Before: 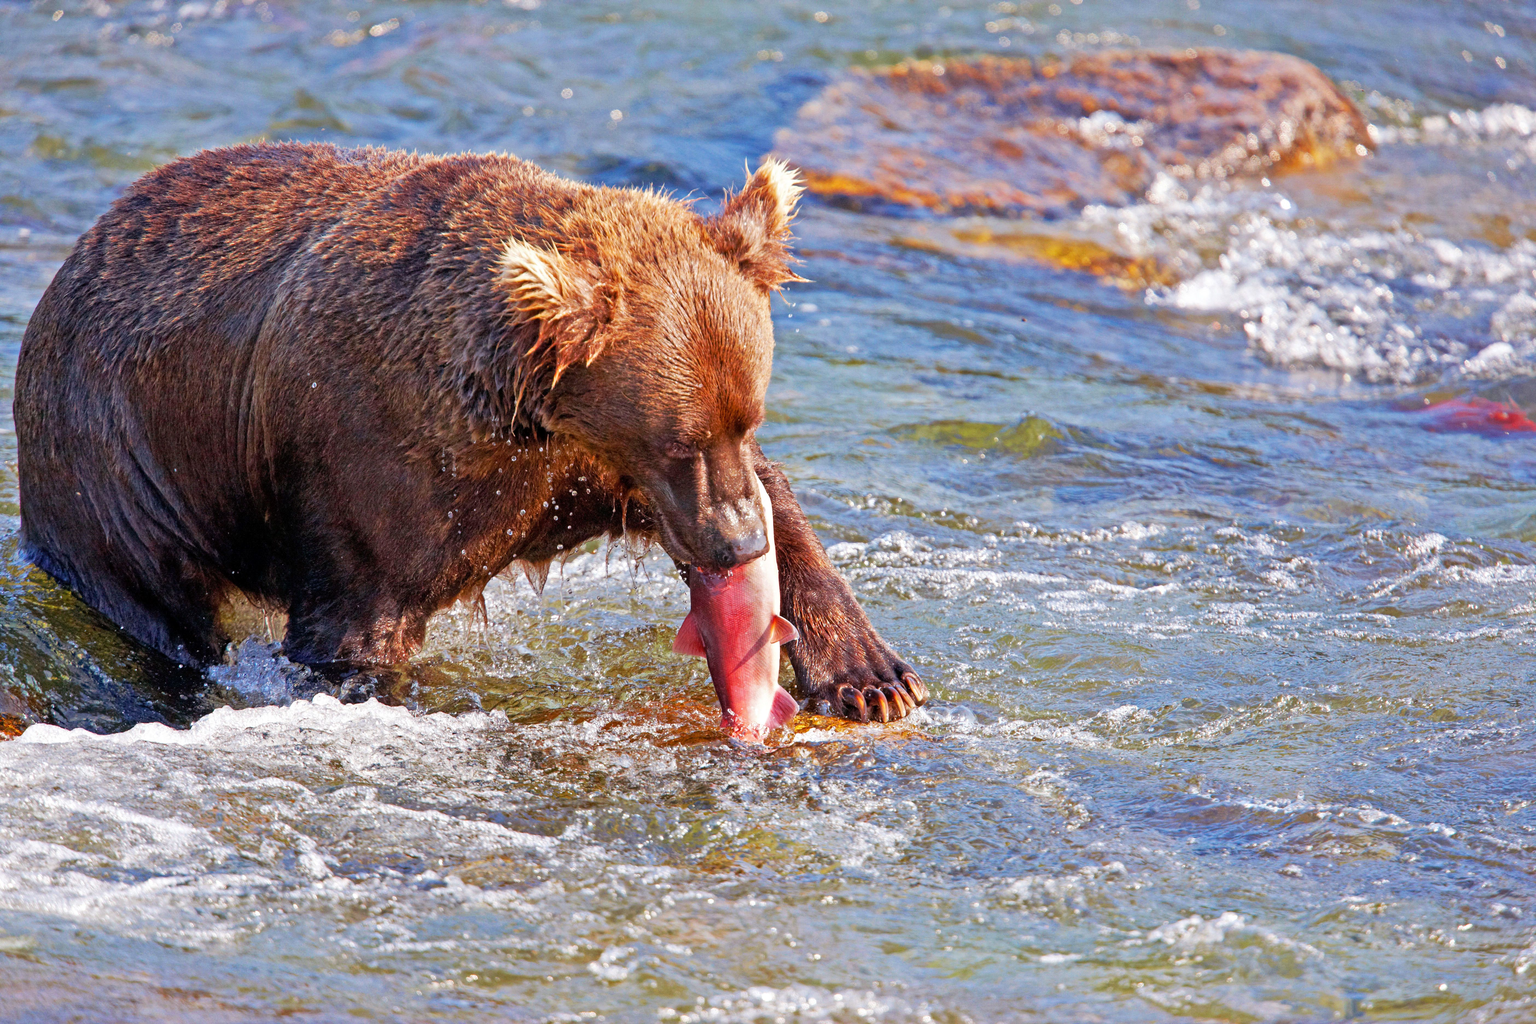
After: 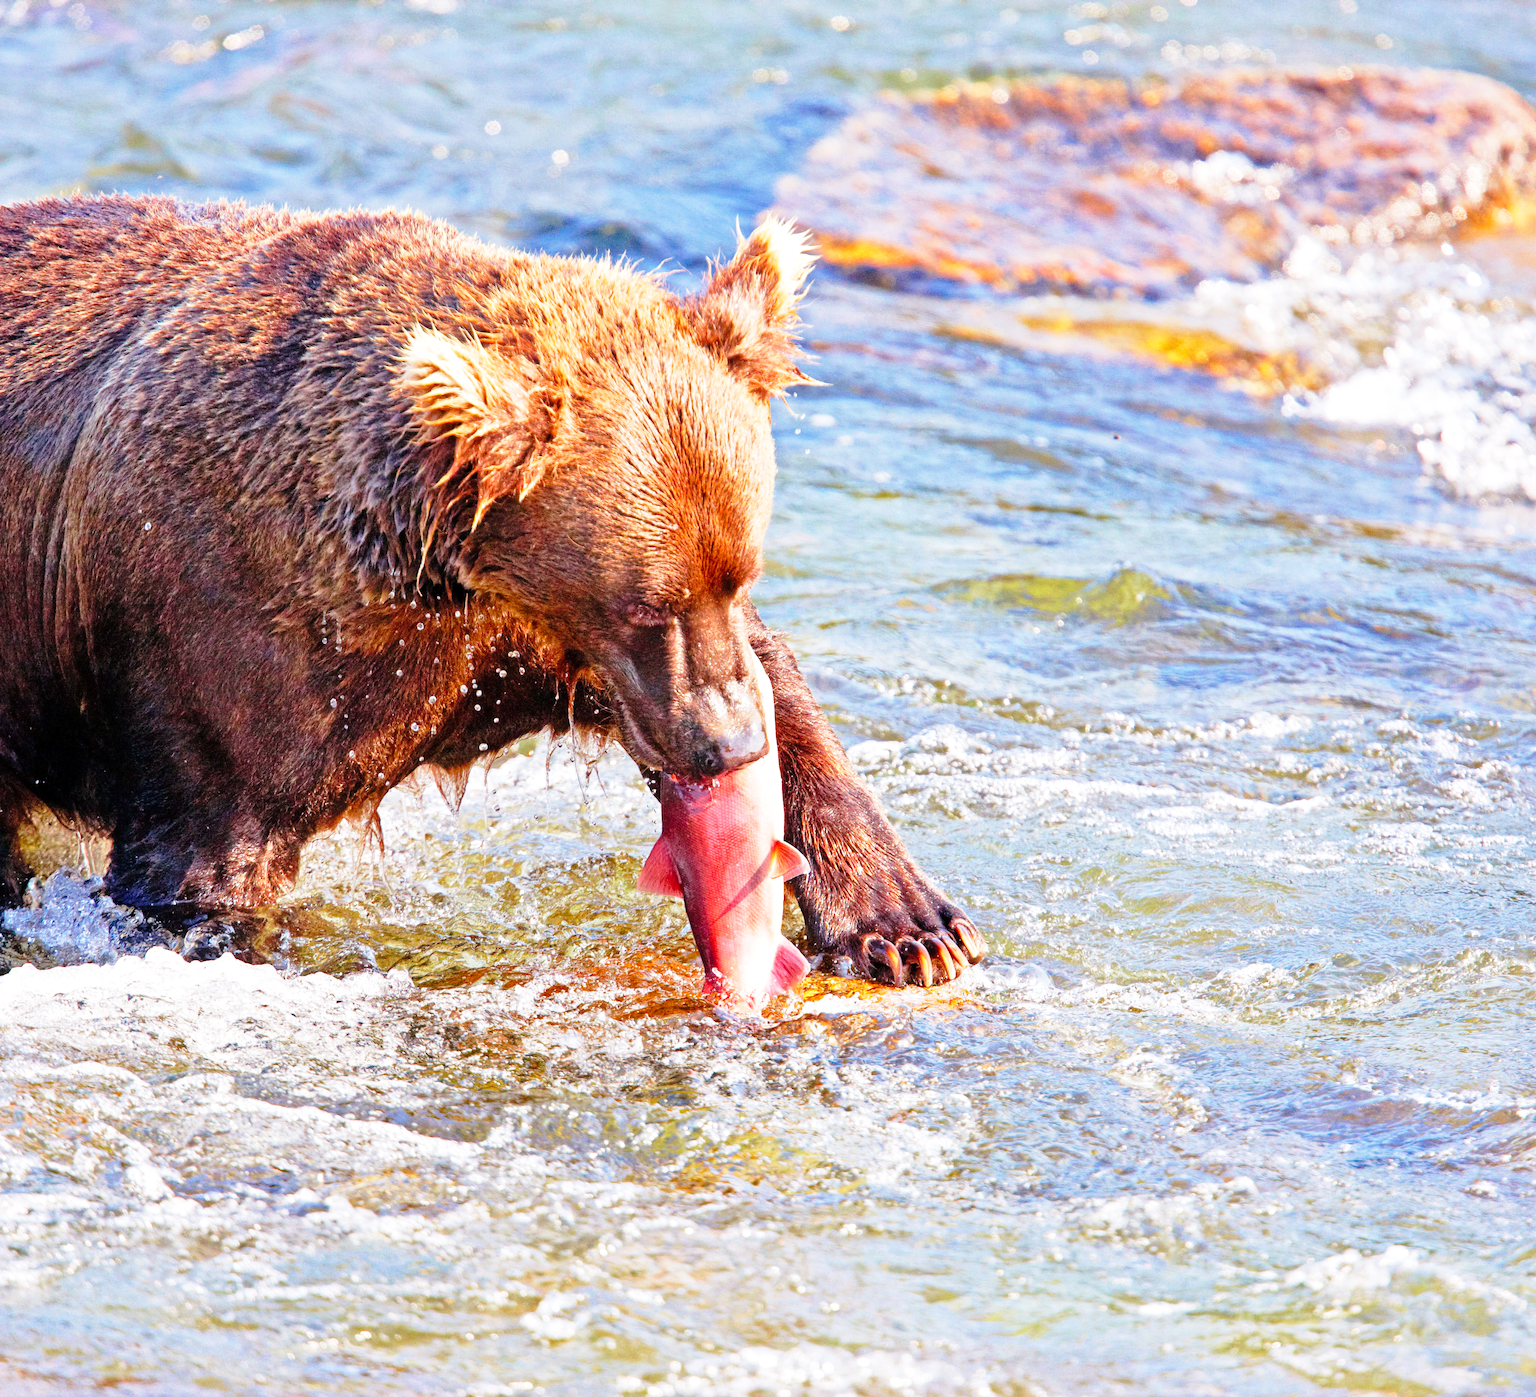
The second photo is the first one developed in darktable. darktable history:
base curve: curves: ch0 [(0, 0) (0.028, 0.03) (0.121, 0.232) (0.46, 0.748) (0.859, 0.968) (1, 1)], preserve colors none
exposure: exposure 0.207 EV, compensate highlight preservation false
crop: left 13.443%, right 13.31%
